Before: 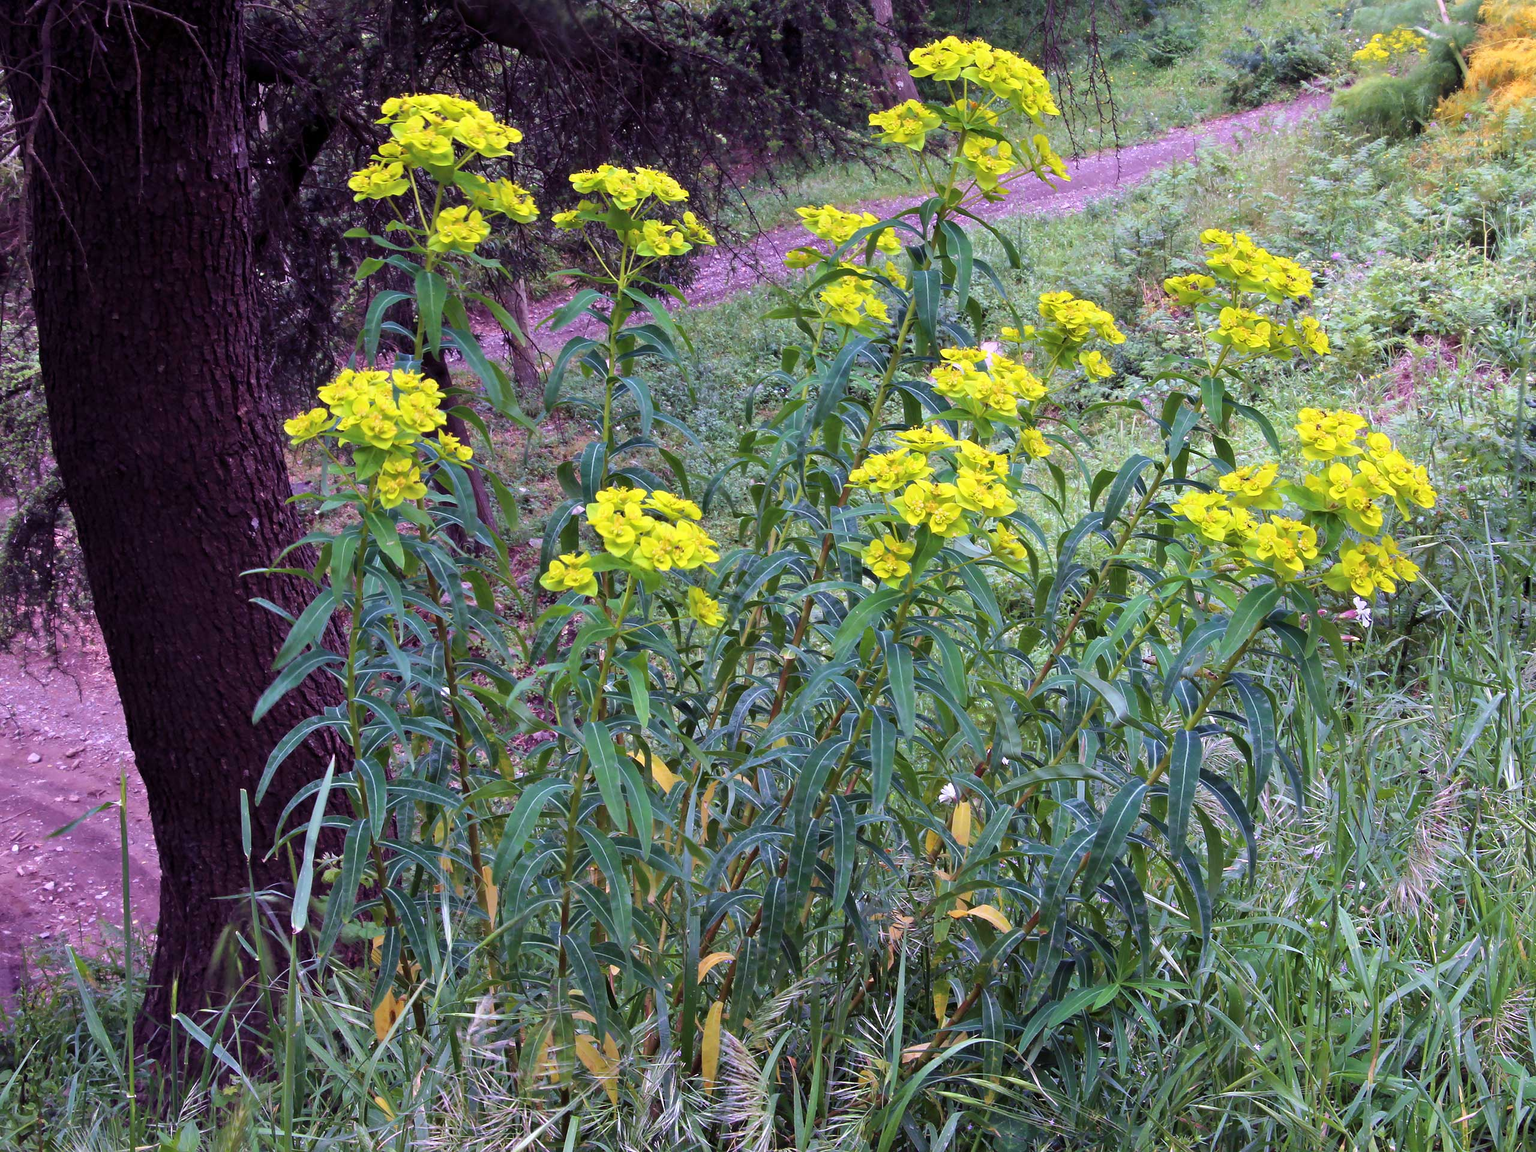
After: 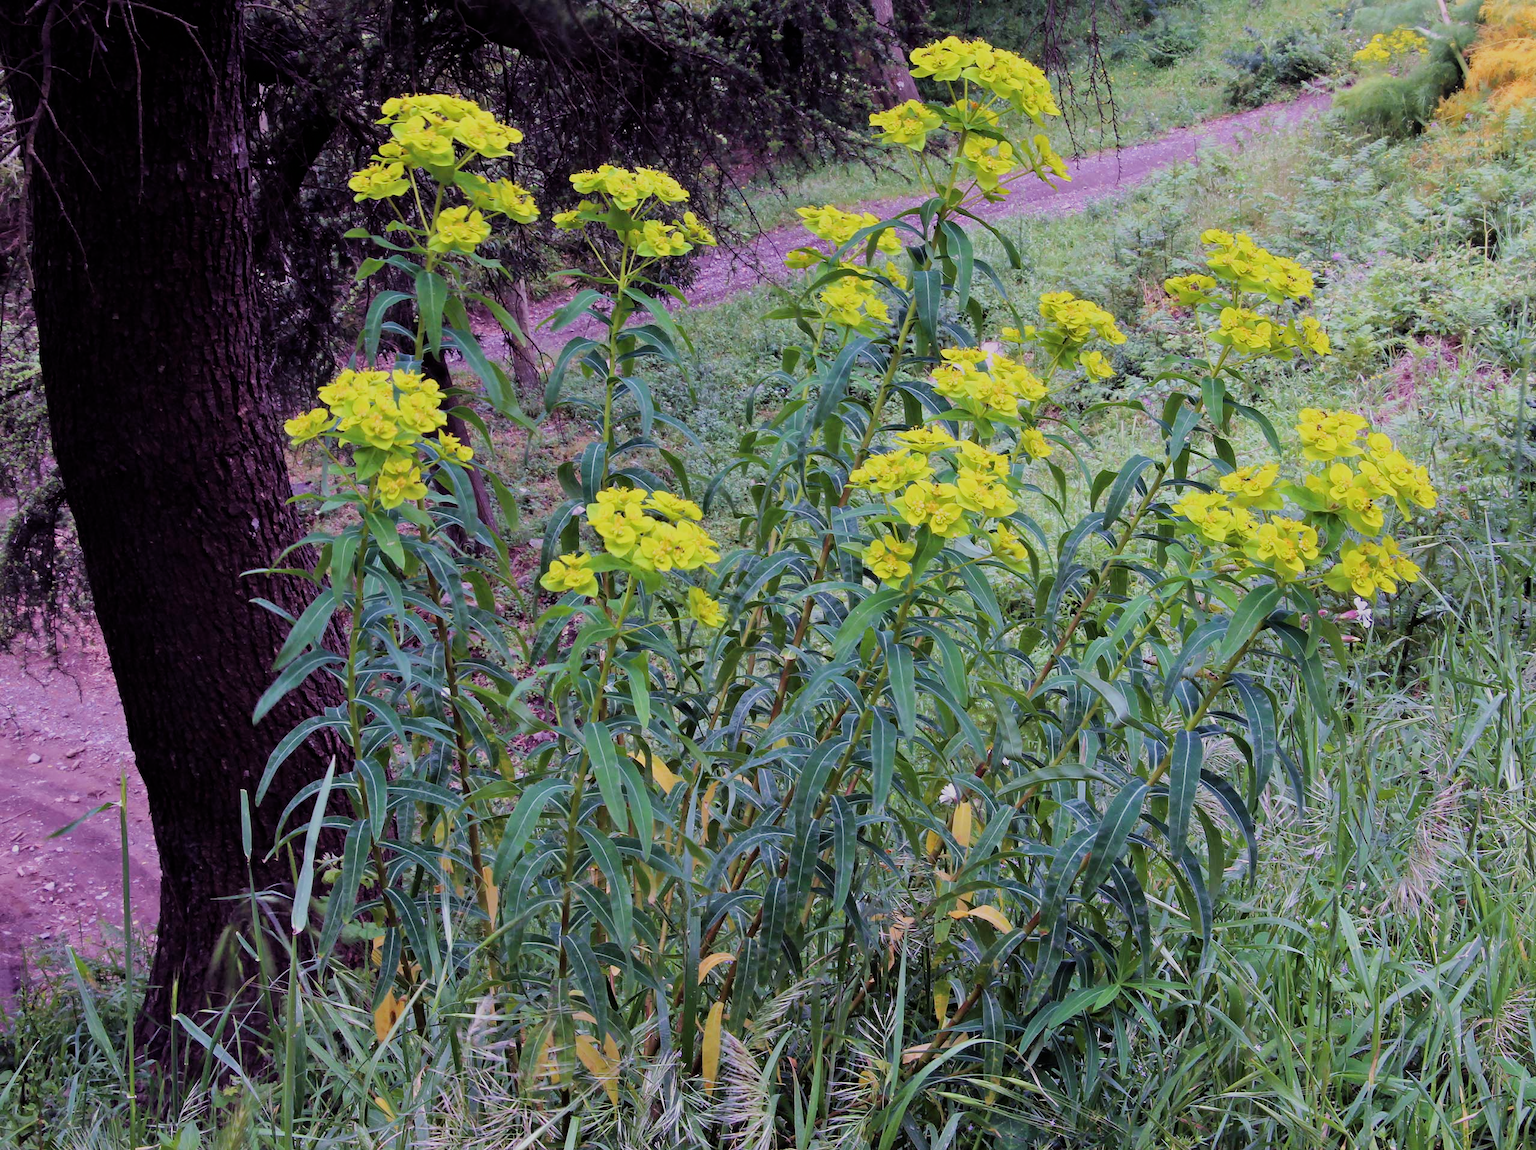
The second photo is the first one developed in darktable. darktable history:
crop: top 0.05%, bottom 0.098%
filmic rgb: black relative exposure -7.65 EV, white relative exposure 4.56 EV, hardness 3.61
